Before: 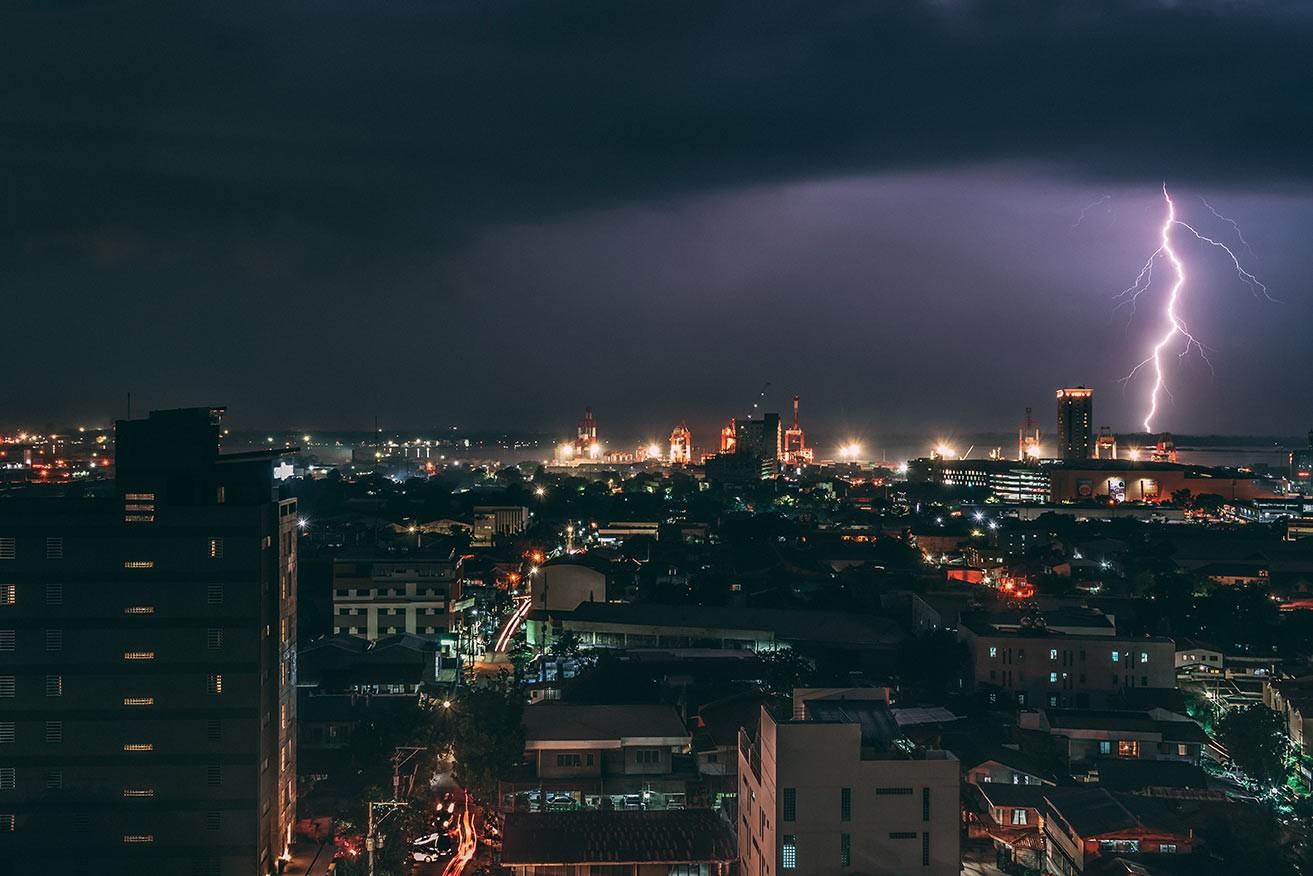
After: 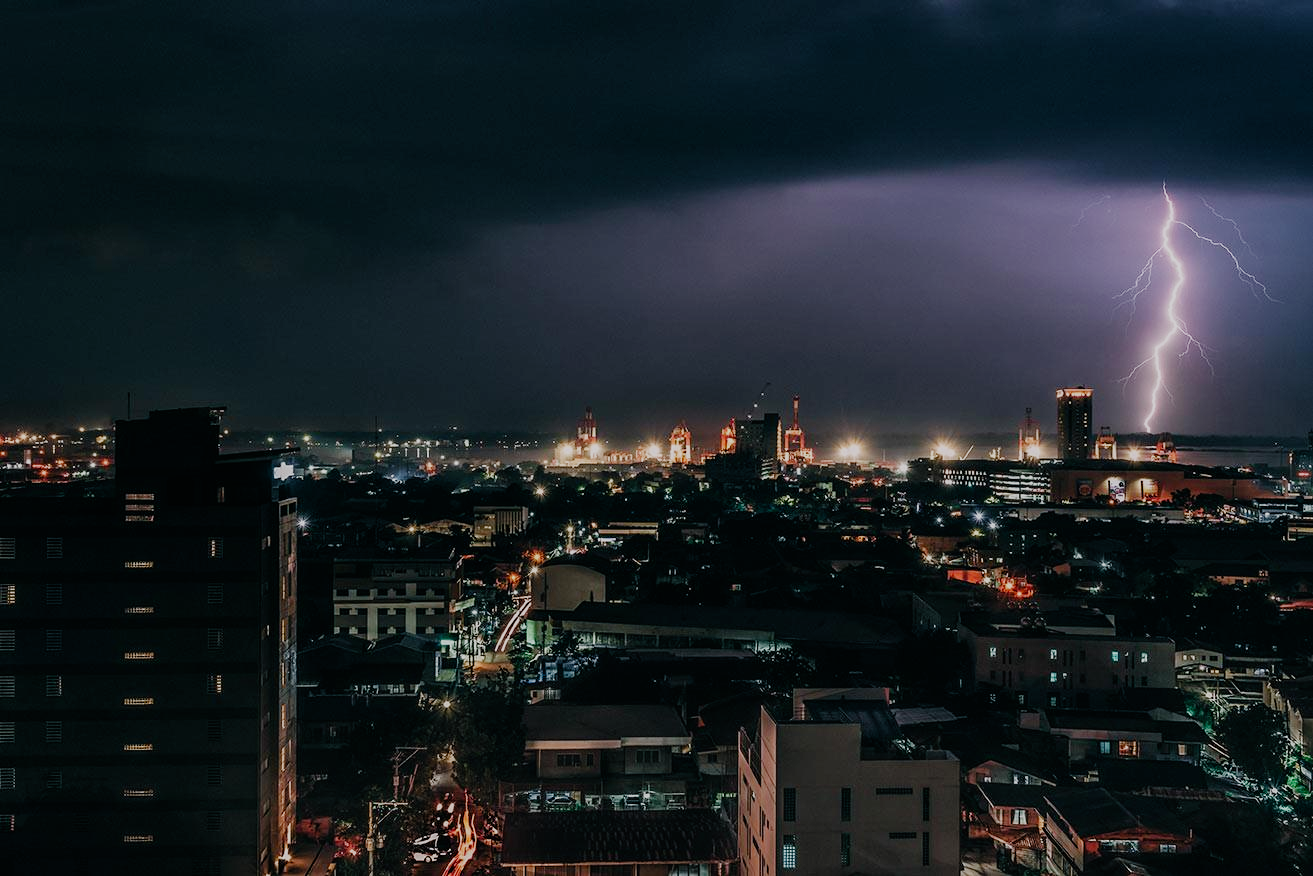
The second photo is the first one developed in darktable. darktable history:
filmic rgb: black relative exposure -7.33 EV, white relative exposure 5.06 EV, threshold 3.03 EV, hardness 3.21, preserve chrominance no, color science v3 (2019), use custom middle-gray values true, enable highlight reconstruction true
